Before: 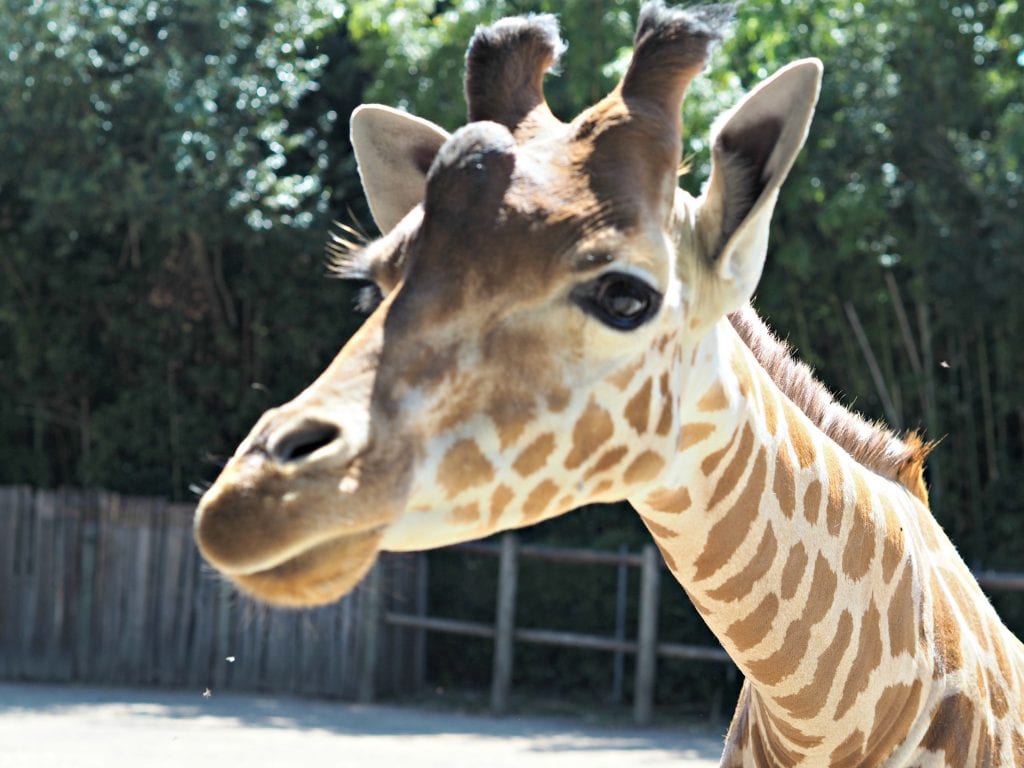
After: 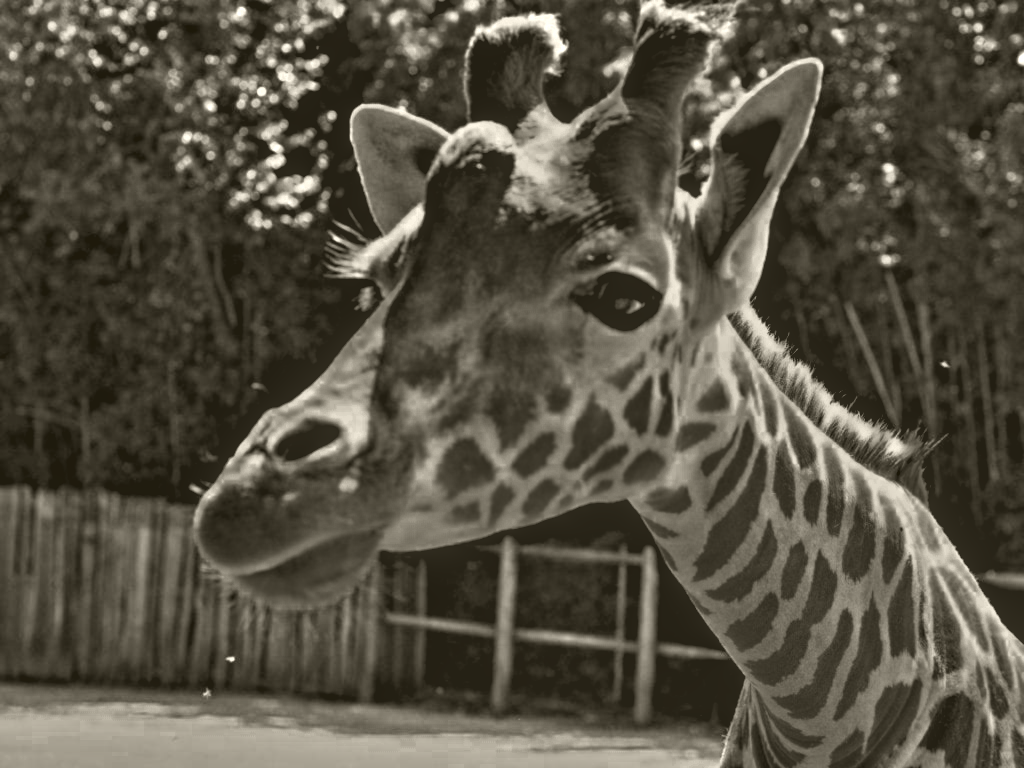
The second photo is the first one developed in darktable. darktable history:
local contrast: detail 130%
color balance rgb: linear chroma grading › global chroma 15%, perceptual saturation grading › global saturation 30%
color zones: curves: ch0 [(0.287, 0.048) (0.493, 0.484) (0.737, 0.816)]; ch1 [(0, 0) (0.143, 0) (0.286, 0) (0.429, 0) (0.571, 0) (0.714, 0) (0.857, 0)]
contrast equalizer: octaves 7, y [[0.48, 0.654, 0.731, 0.706, 0.772, 0.382], [0.55 ×6], [0 ×6], [0 ×6], [0 ×6]] | blend: blend mode normal, opacity 100%; mask: uniform (no mask)
colorize: hue 41.44°, saturation 22%, source mix 60%, lightness 10.61%
